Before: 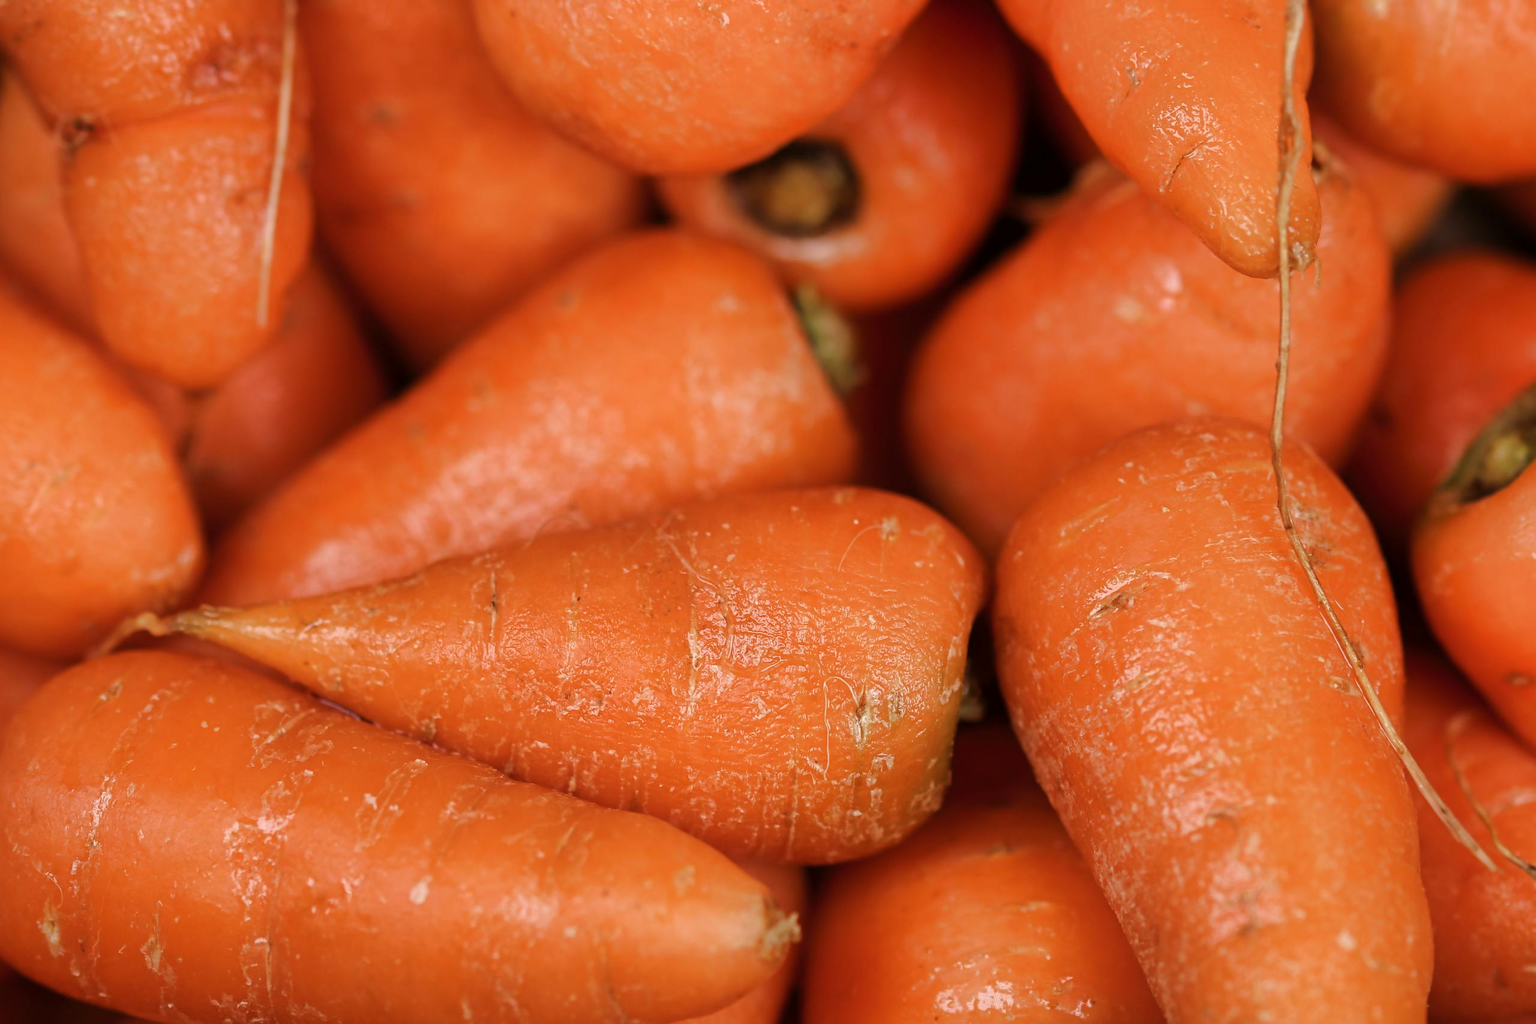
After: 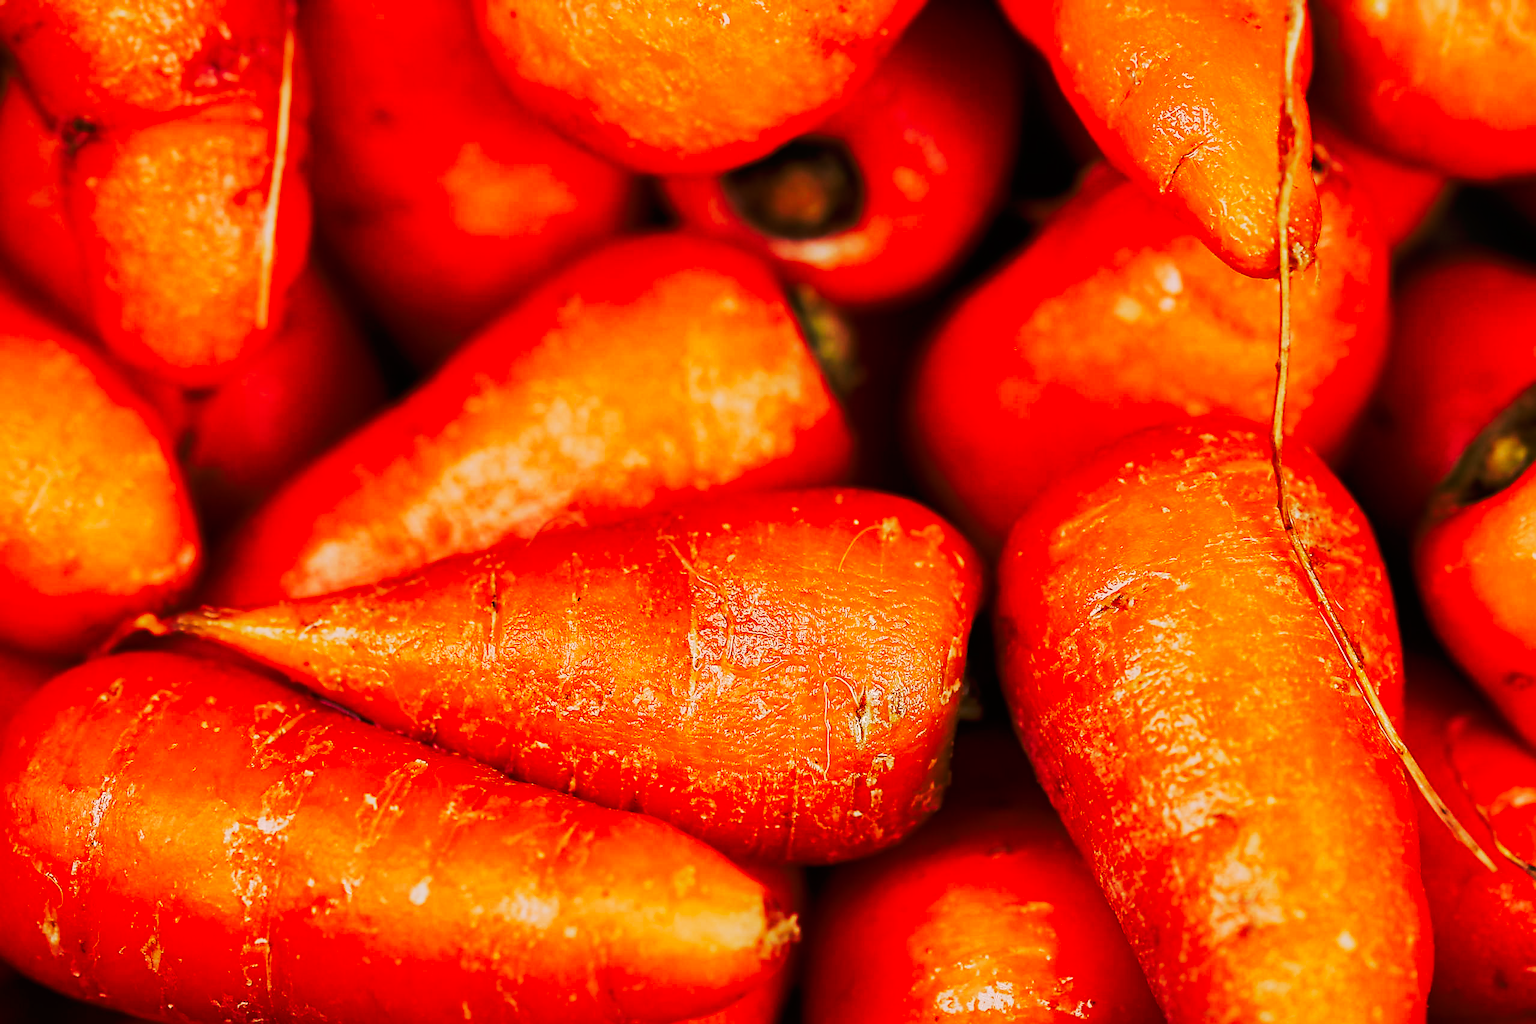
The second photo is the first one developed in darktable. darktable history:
tone curve: curves: ch0 [(0, 0) (0.003, 0.002) (0.011, 0.004) (0.025, 0.005) (0.044, 0.009) (0.069, 0.013) (0.1, 0.017) (0.136, 0.036) (0.177, 0.066) (0.224, 0.102) (0.277, 0.143) (0.335, 0.197) (0.399, 0.268) (0.468, 0.389) (0.543, 0.549) (0.623, 0.714) (0.709, 0.801) (0.801, 0.854) (0.898, 0.9) (1, 1)], preserve colors none
sharpen: radius 1.4, amount 1.25, threshold 0.7
